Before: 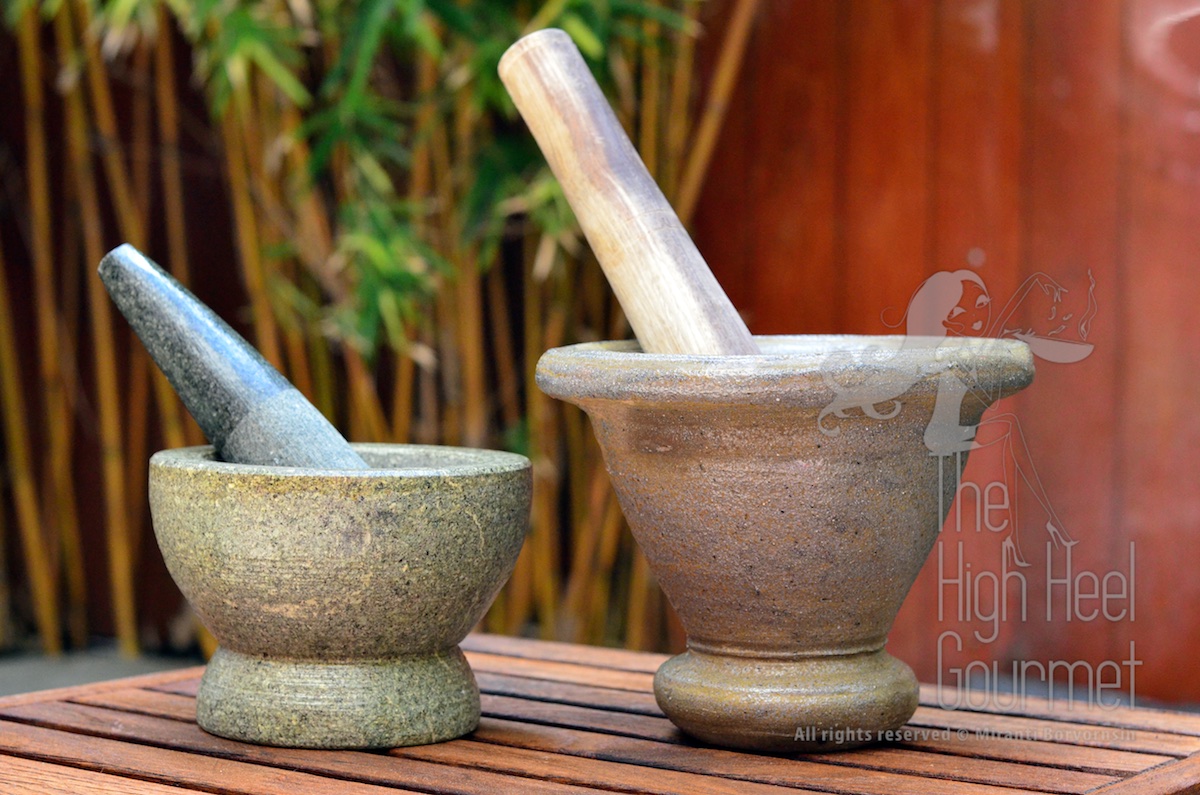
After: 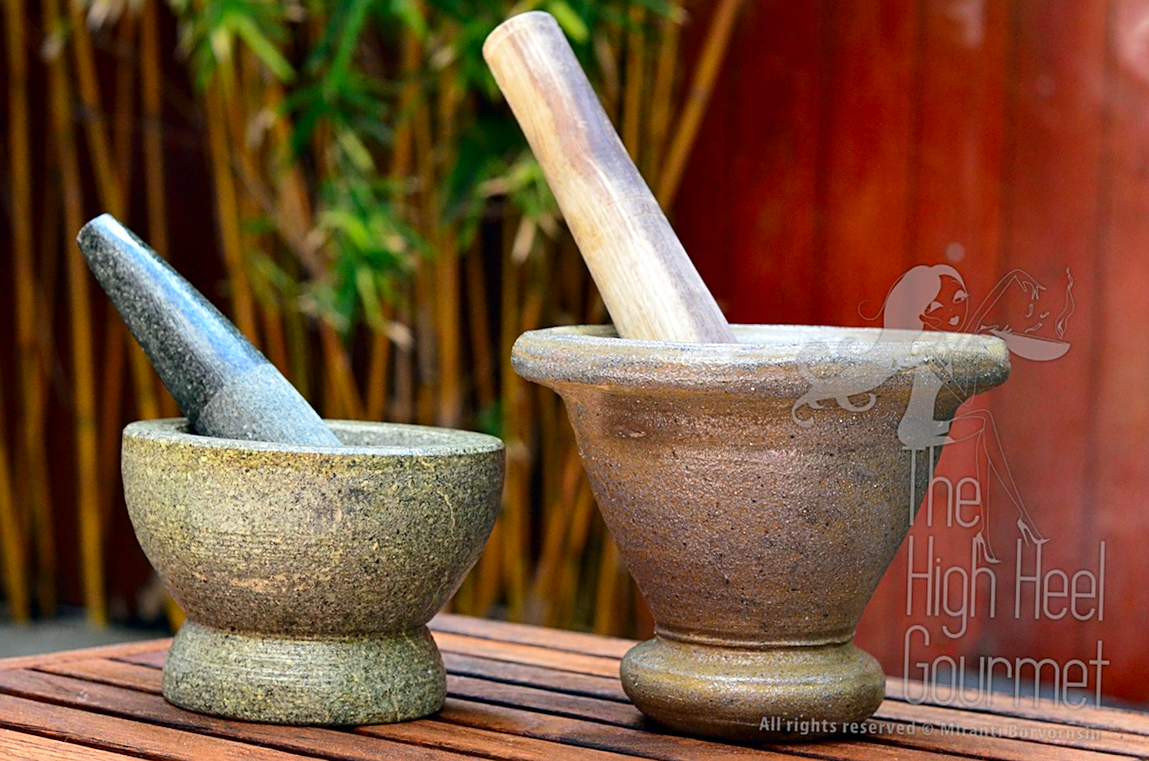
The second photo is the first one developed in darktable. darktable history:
contrast brightness saturation: contrast 0.13, brightness -0.05, saturation 0.16
sharpen: on, module defaults
crop and rotate: angle -1.69°
